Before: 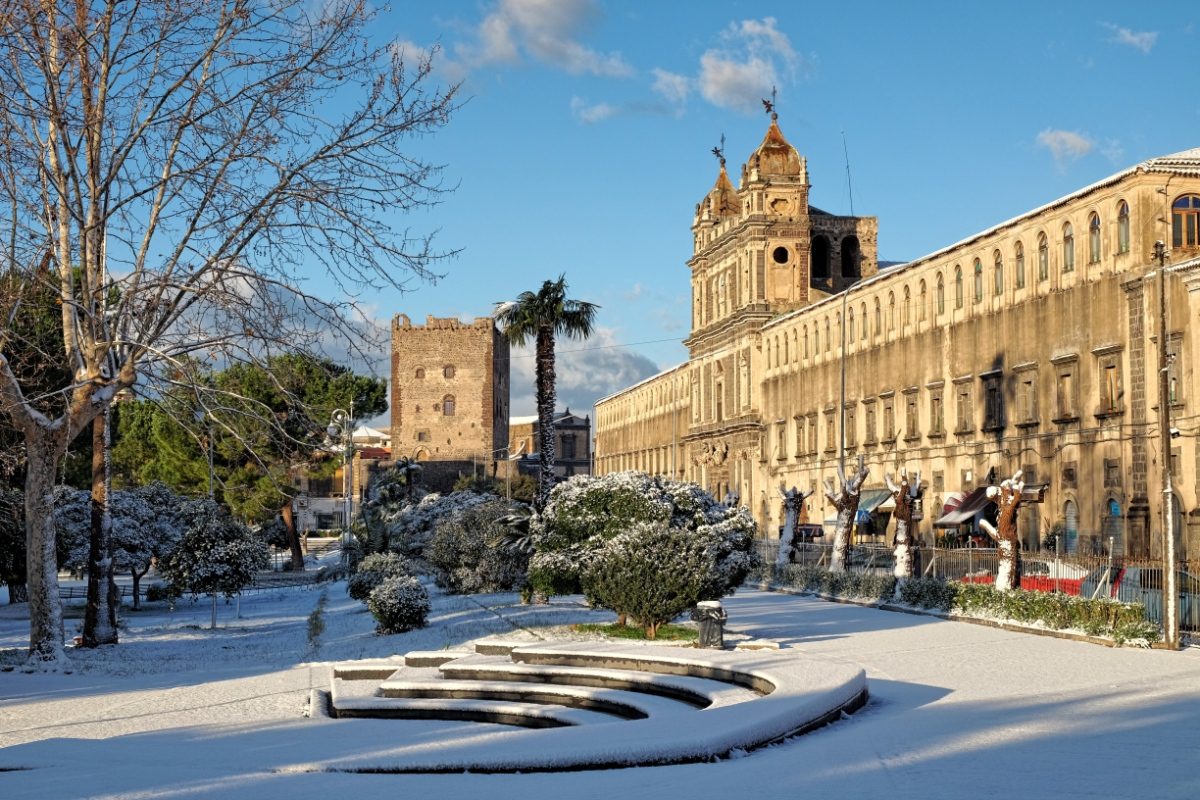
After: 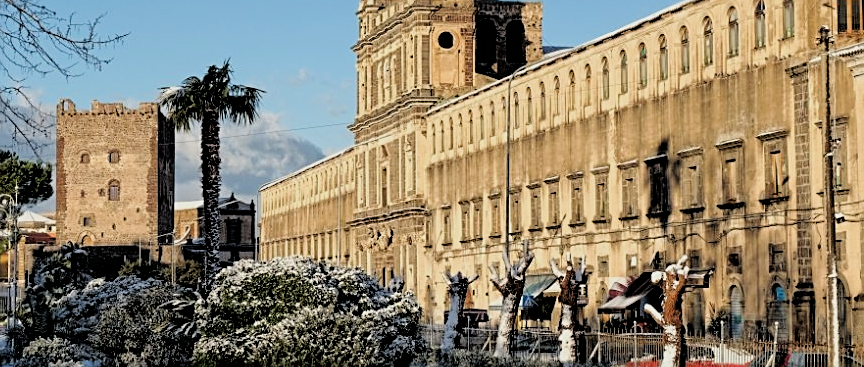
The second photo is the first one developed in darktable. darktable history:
sharpen: on, module defaults
filmic rgb: black relative exposure -3.31 EV, white relative exposure 3.45 EV, hardness 2.36, contrast 1.103
crop and rotate: left 27.938%, top 27.046%, bottom 27.046%
